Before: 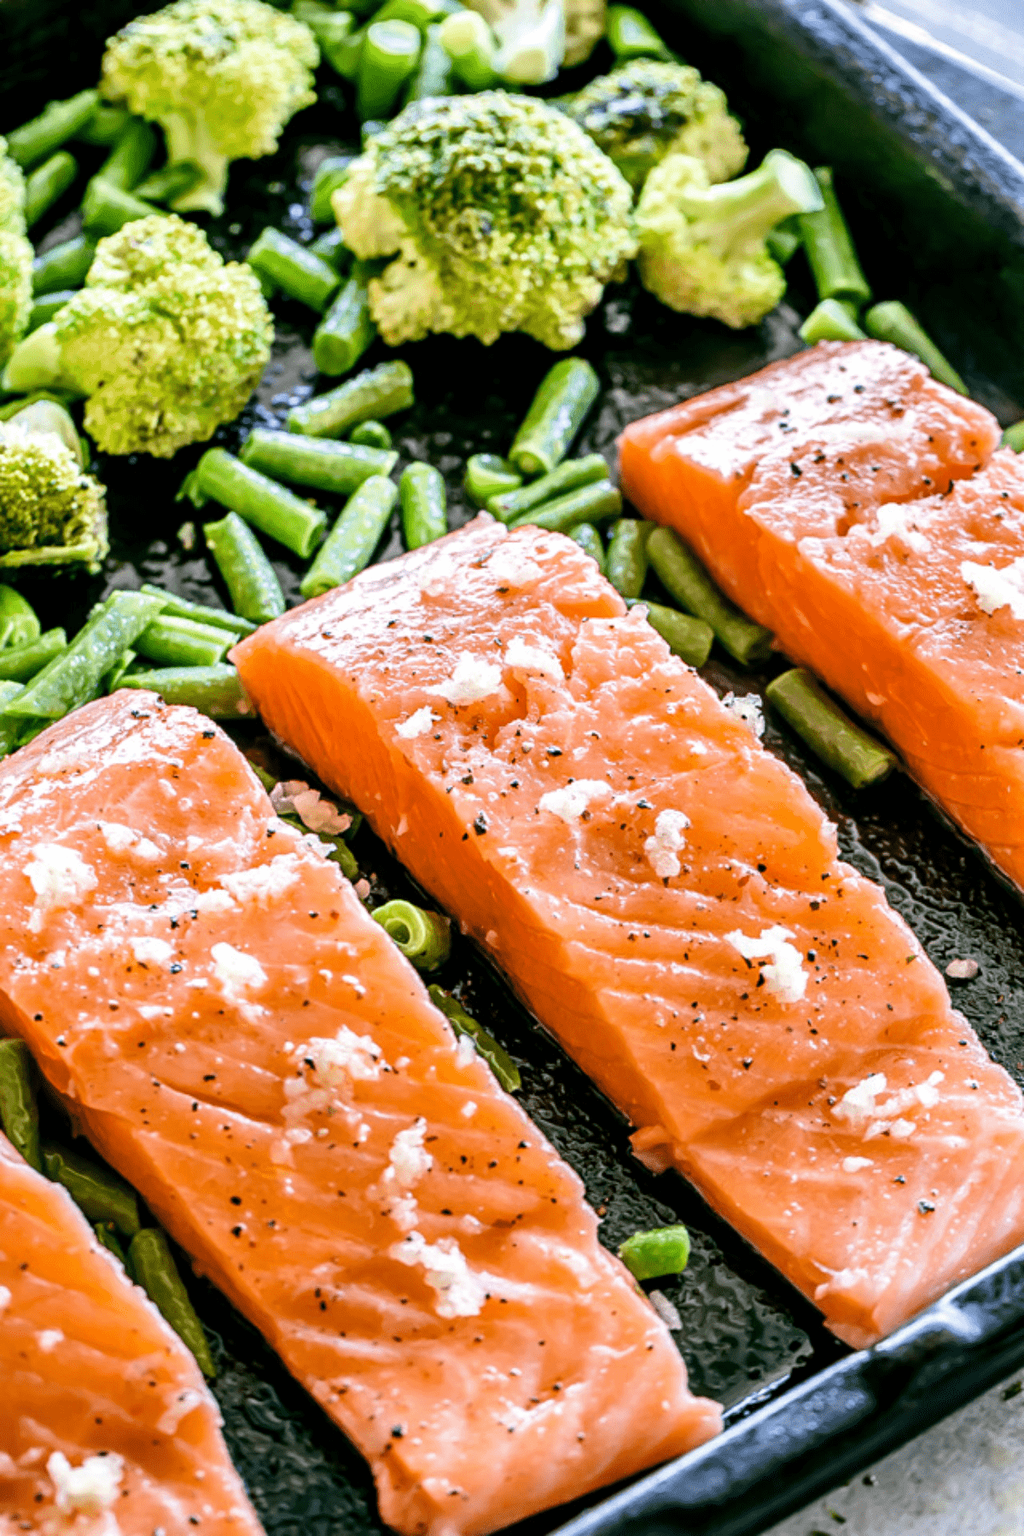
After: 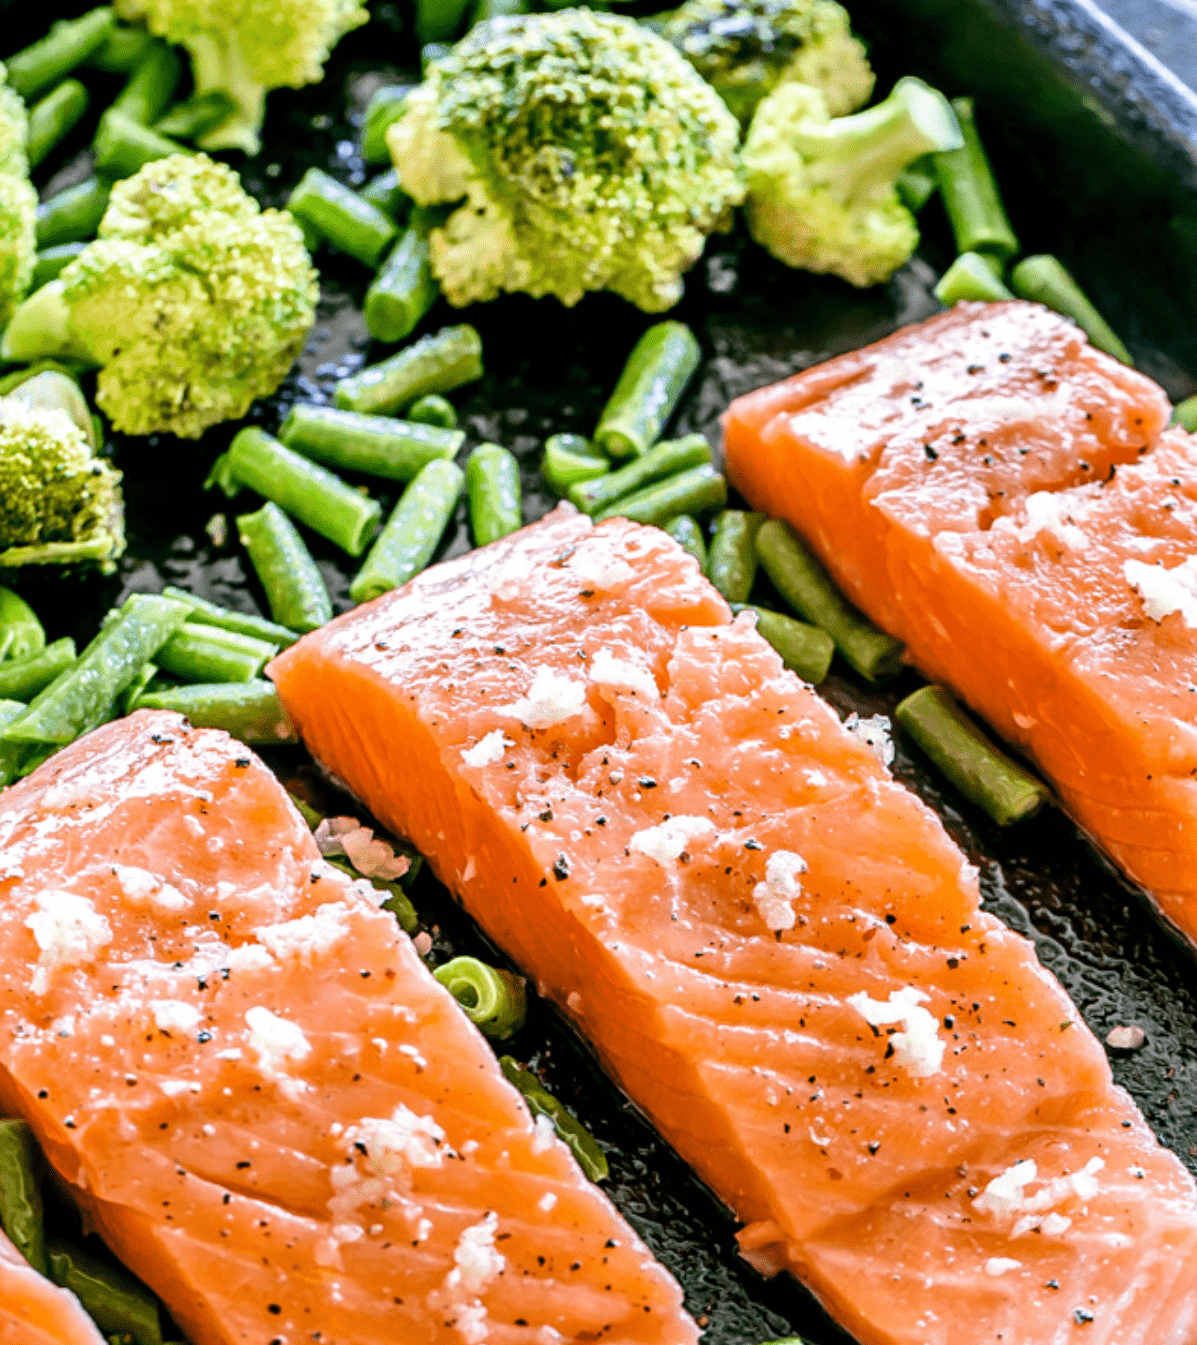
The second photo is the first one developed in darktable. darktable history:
crop: left 0.227%, top 5.496%, bottom 19.767%
